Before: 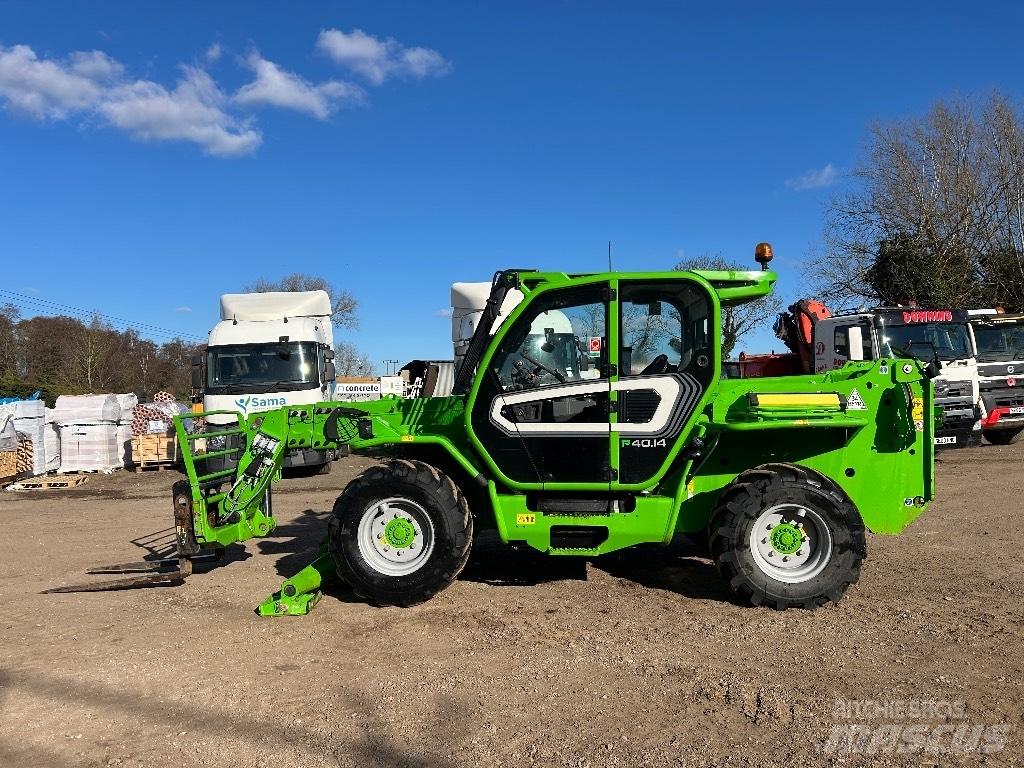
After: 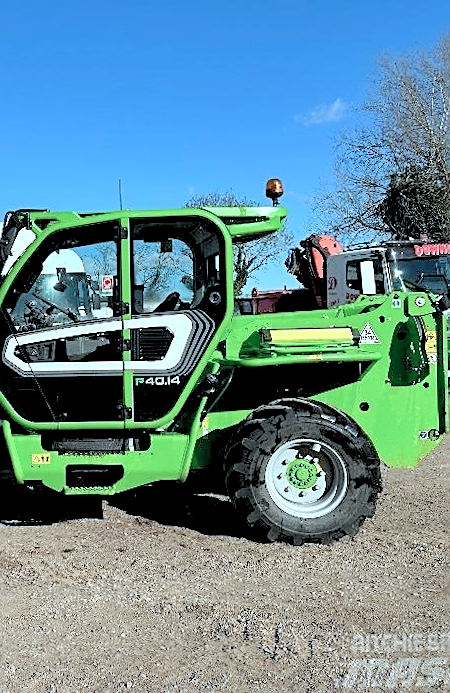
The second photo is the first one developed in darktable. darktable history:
rotate and perspective: rotation -1°, crop left 0.011, crop right 0.989, crop top 0.025, crop bottom 0.975
levels: levels [0.072, 0.414, 0.976]
sharpen: on, module defaults
local contrast: mode bilateral grid, contrast 20, coarseness 50, detail 120%, midtone range 0.2
crop: left 47.628%, top 6.643%, right 7.874%
color correction: highlights a* -12.64, highlights b* -18.1, saturation 0.7
